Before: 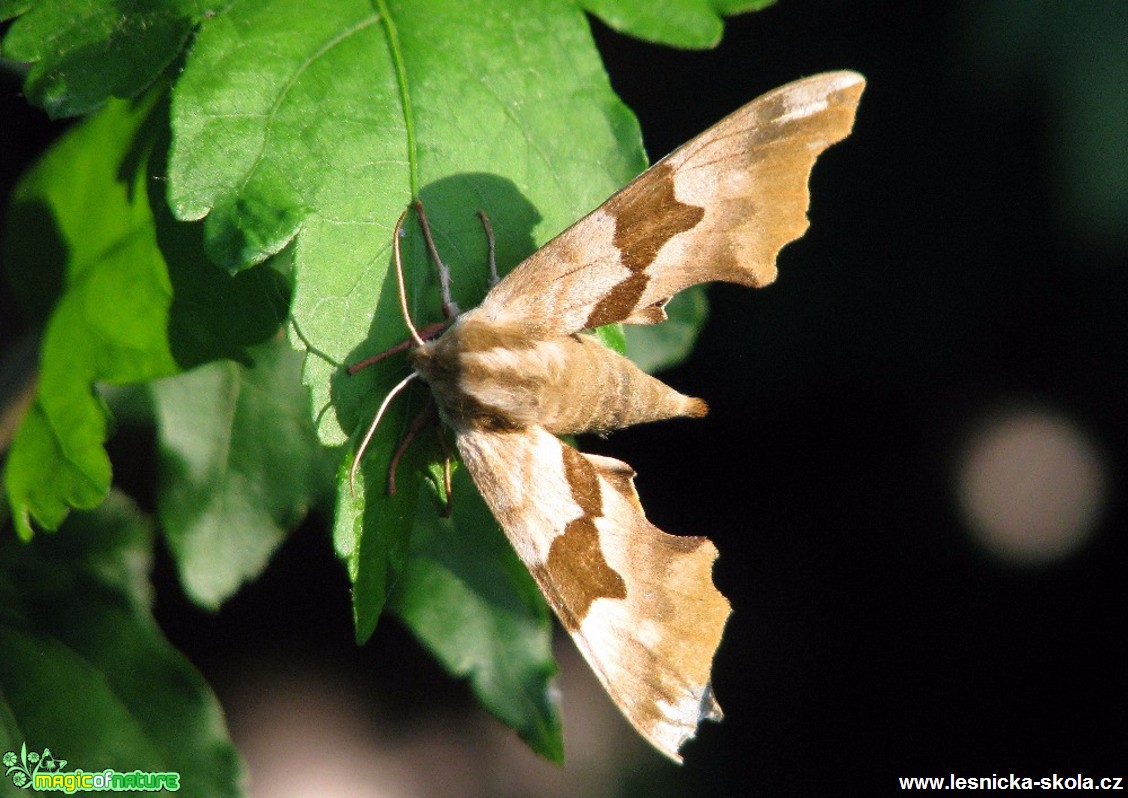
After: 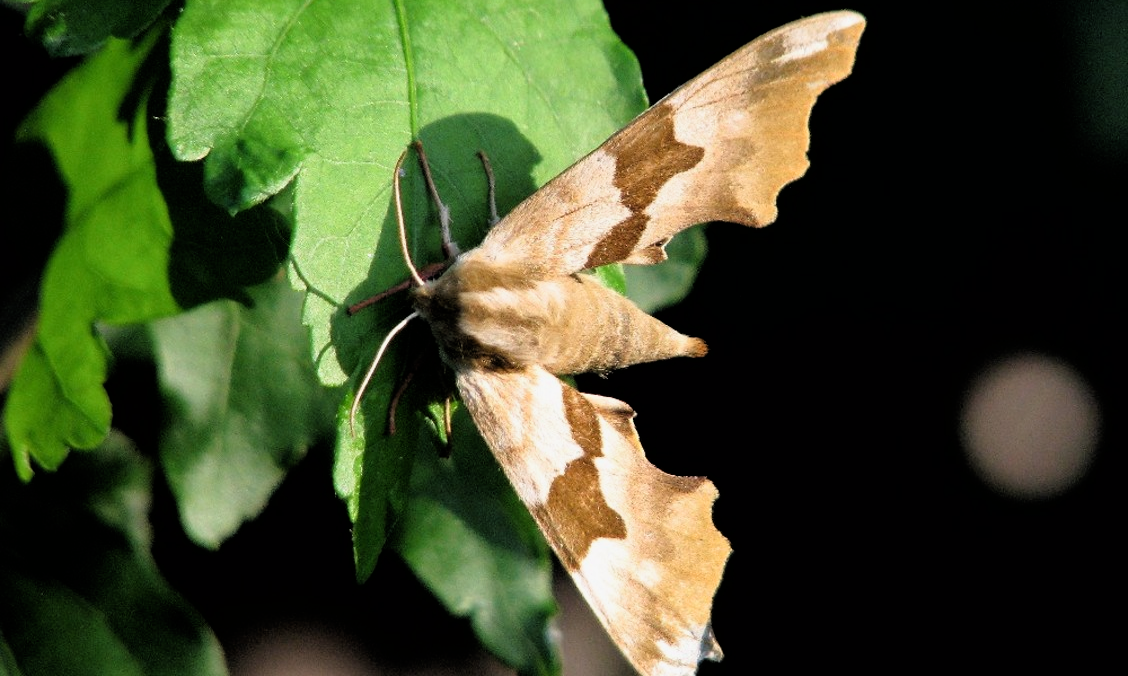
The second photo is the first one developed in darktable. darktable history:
crop: top 7.57%, bottom 7.708%
filmic rgb: black relative exposure -4.96 EV, white relative exposure 2.83 EV, threshold 5.94 EV, hardness 3.73, enable highlight reconstruction true
